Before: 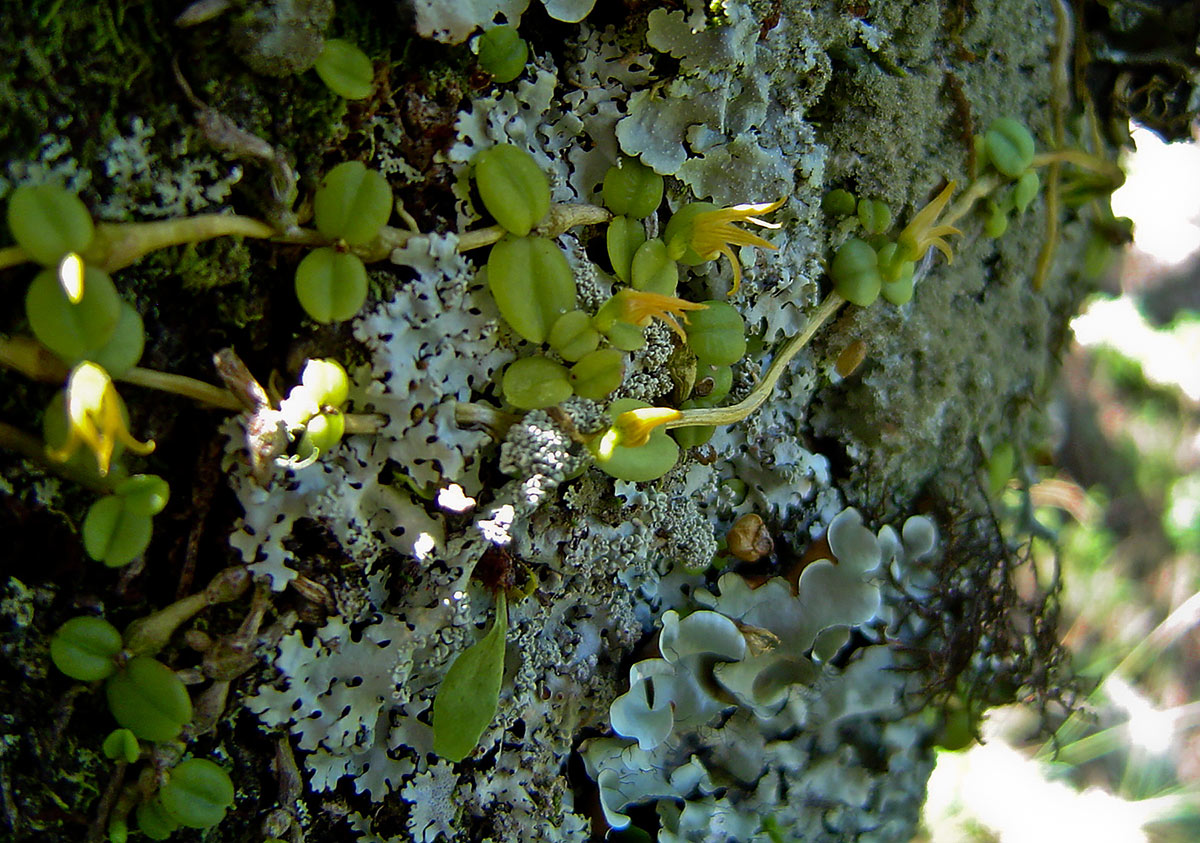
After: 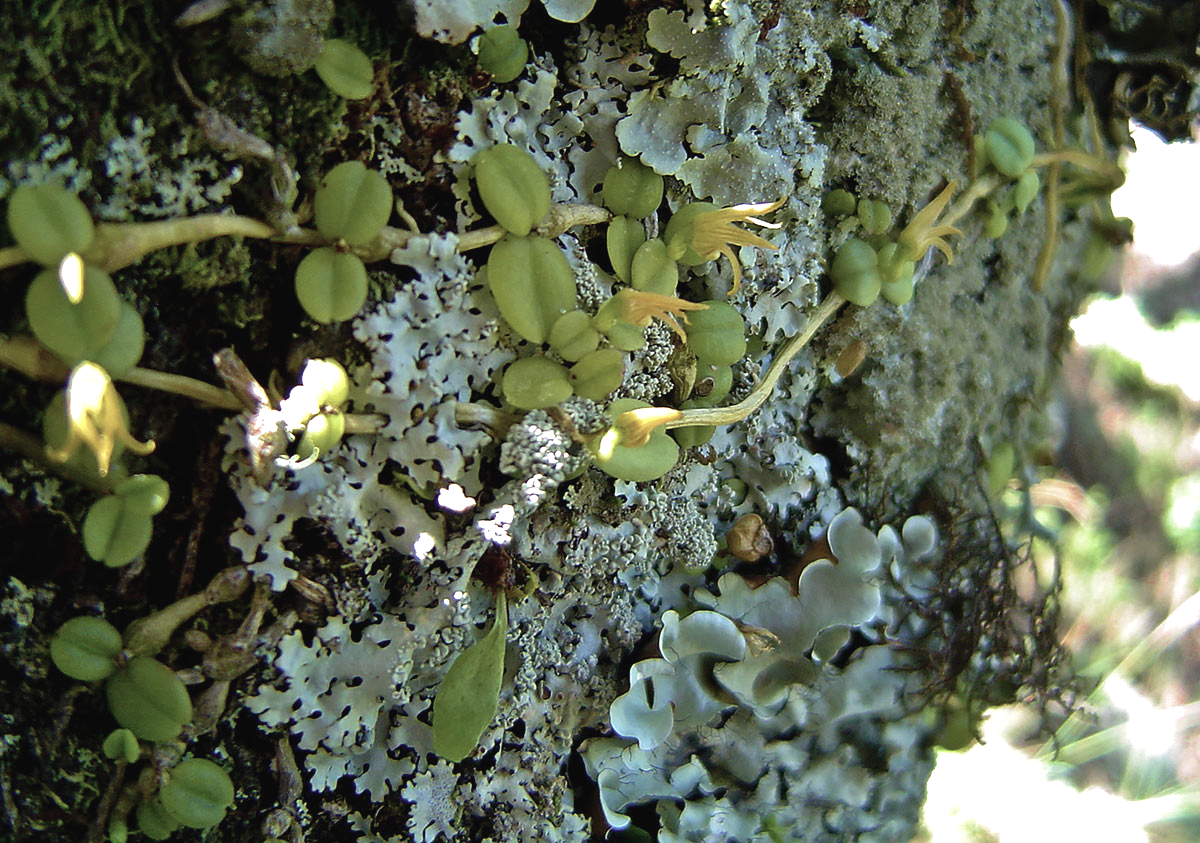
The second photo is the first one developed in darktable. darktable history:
exposure: exposure 0.6 EV, compensate highlight preservation false
contrast brightness saturation: contrast -0.05, saturation -0.41
velvia: on, module defaults
